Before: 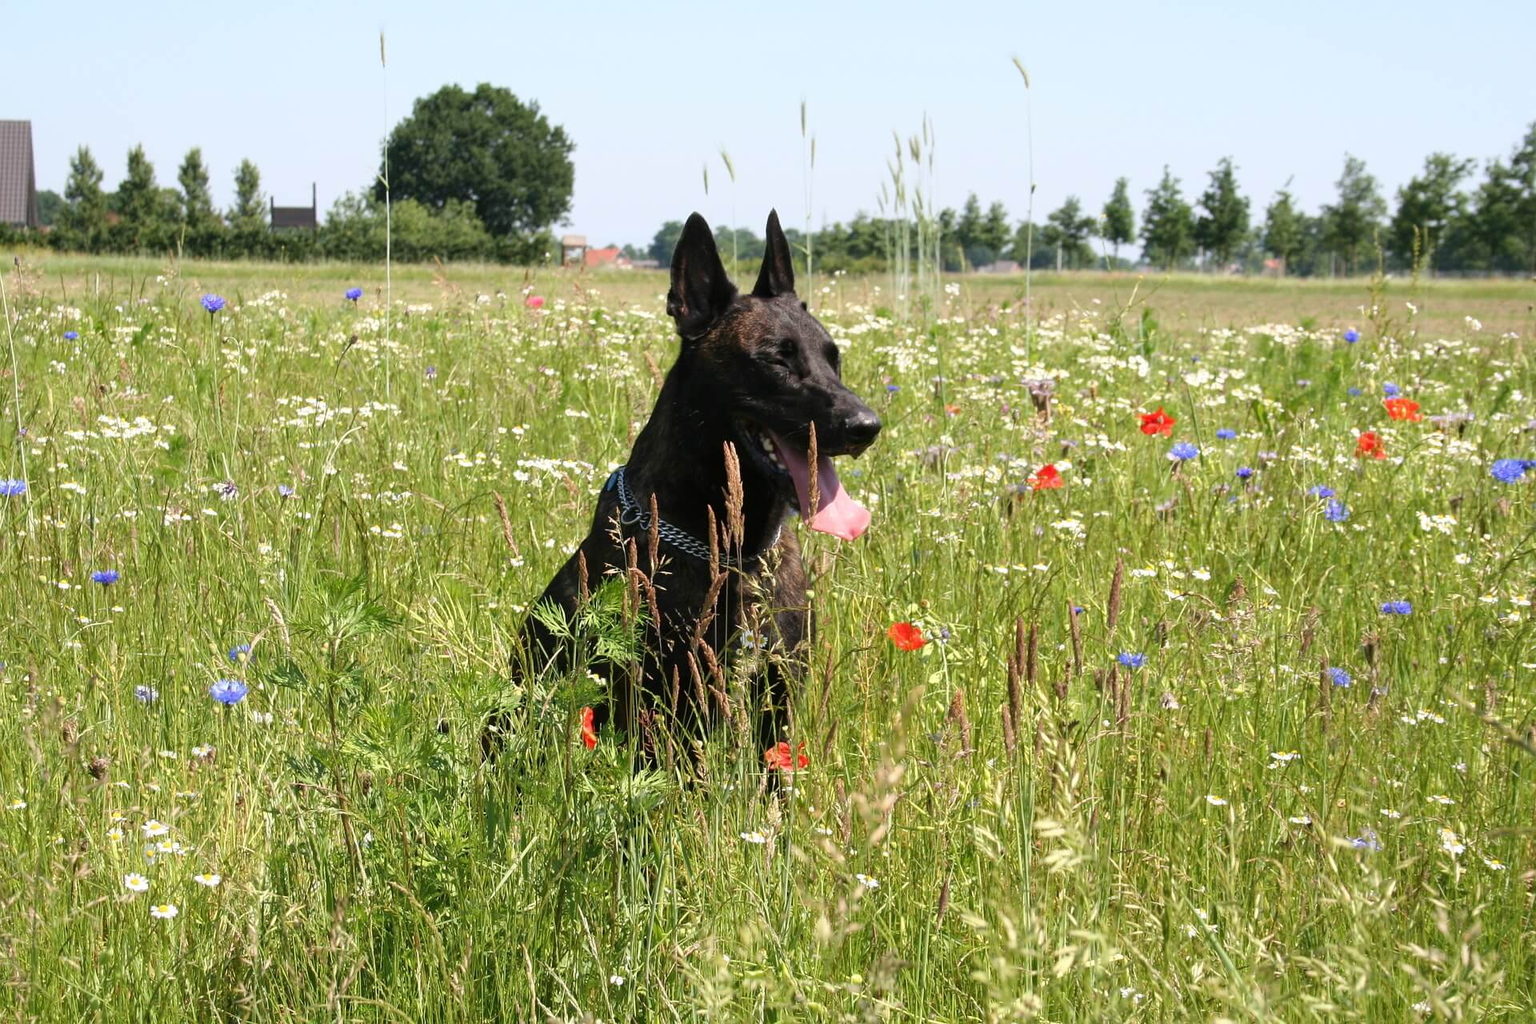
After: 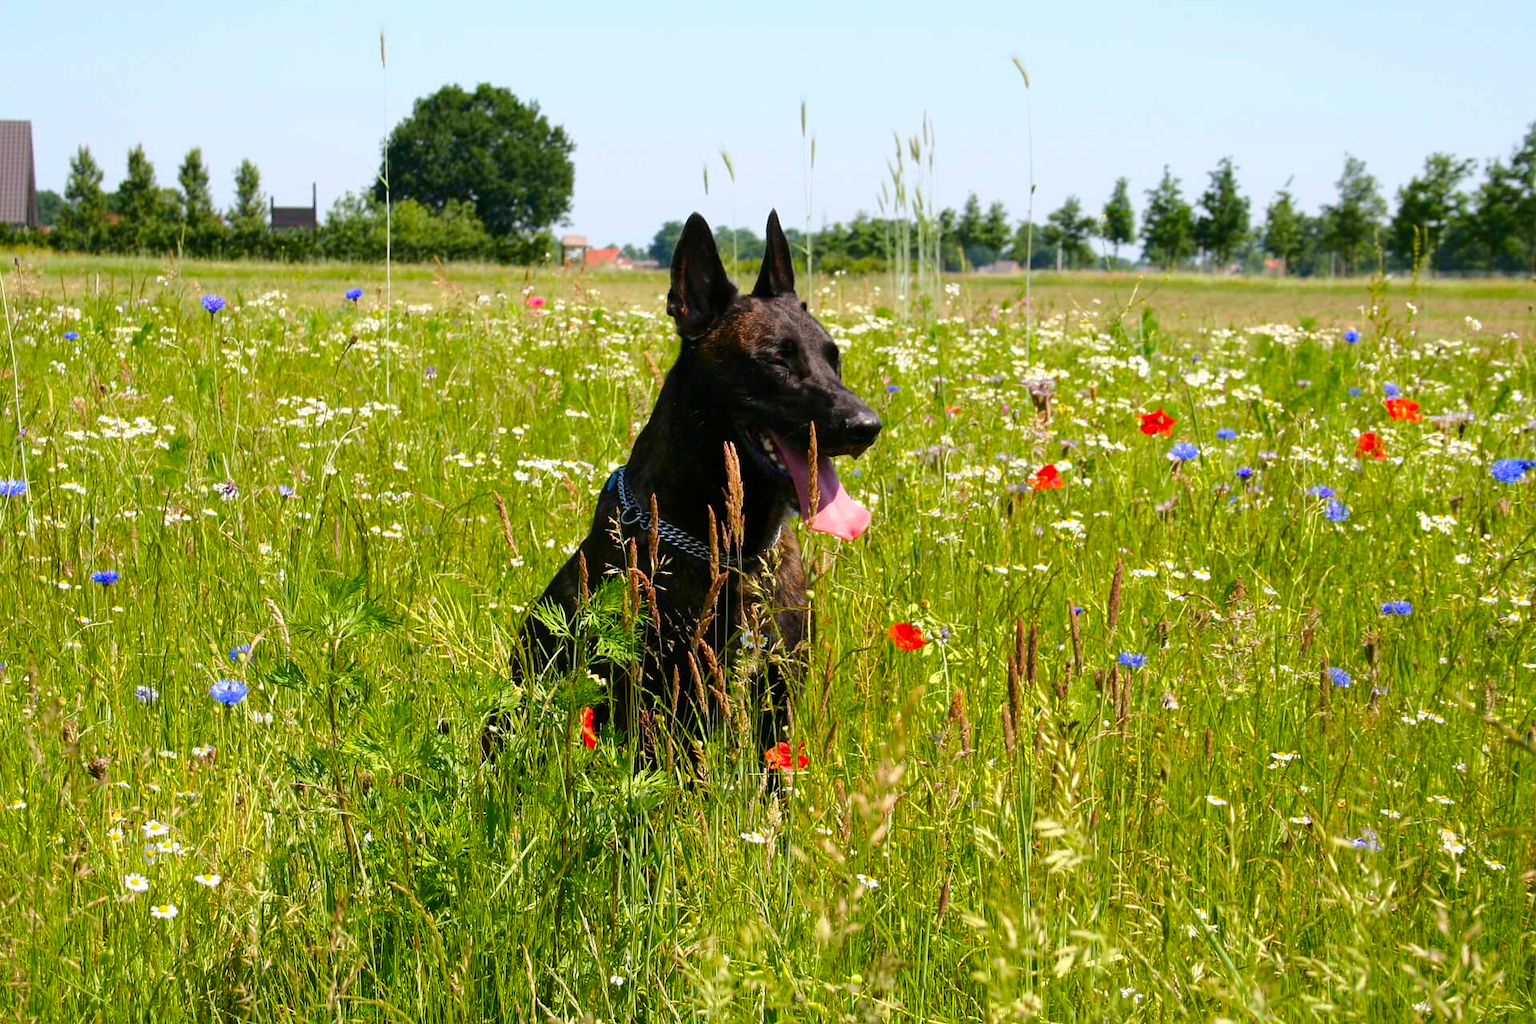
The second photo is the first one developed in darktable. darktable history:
white balance: emerald 1
contrast brightness saturation: contrast 0.07, brightness -0.13, saturation 0.06
color balance rgb: perceptual saturation grading › global saturation 25%, perceptual brilliance grading › mid-tones 10%, perceptual brilliance grading › shadows 15%, global vibrance 20%
